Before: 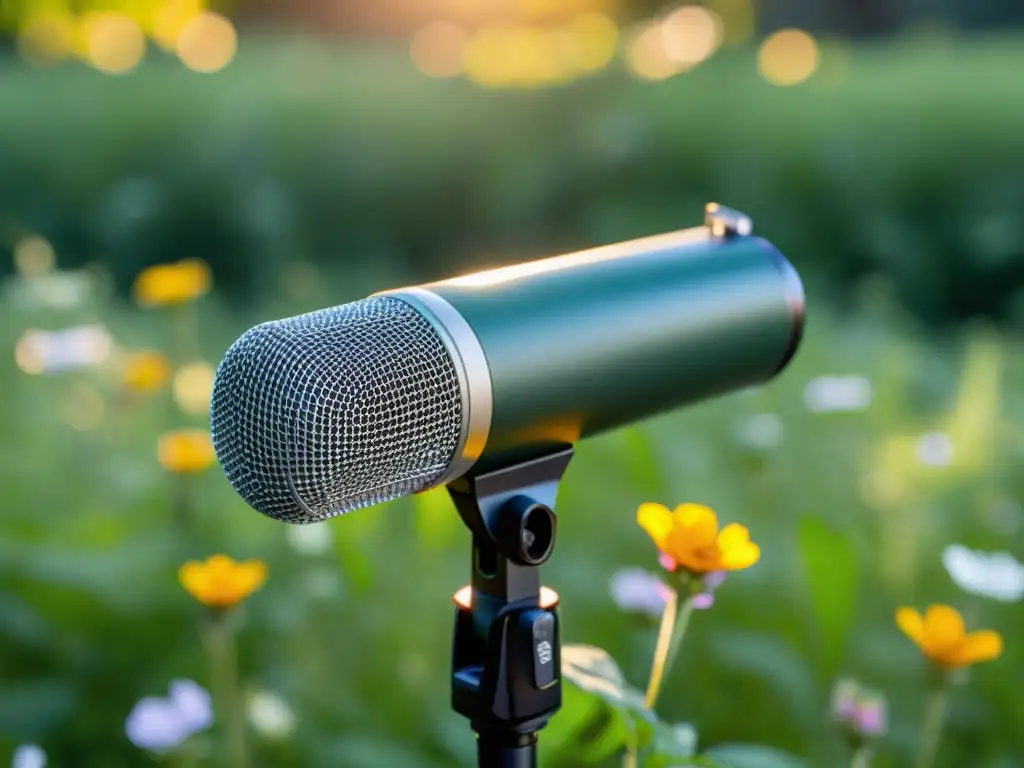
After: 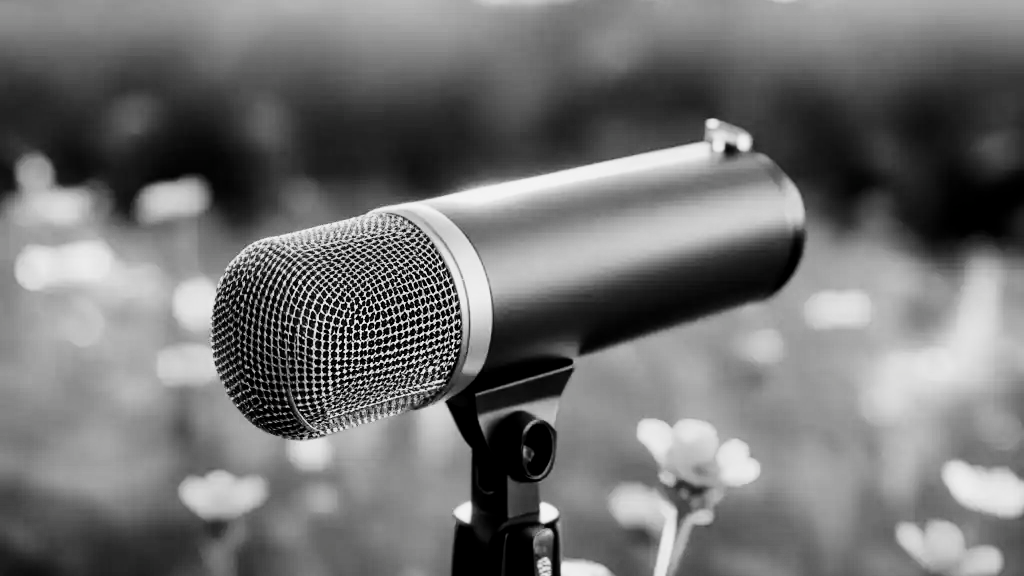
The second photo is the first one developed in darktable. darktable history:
crop: top 11.036%, bottom 13.942%
contrast brightness saturation: contrast -0.033, brightness -0.606, saturation -0.999
filmic rgb: black relative exposure -5.12 EV, white relative exposure 3.97 EV, hardness 2.88, contrast 1.383, highlights saturation mix -31.36%
exposure: black level correction 0, exposure 1.383 EV, compensate highlight preservation false
